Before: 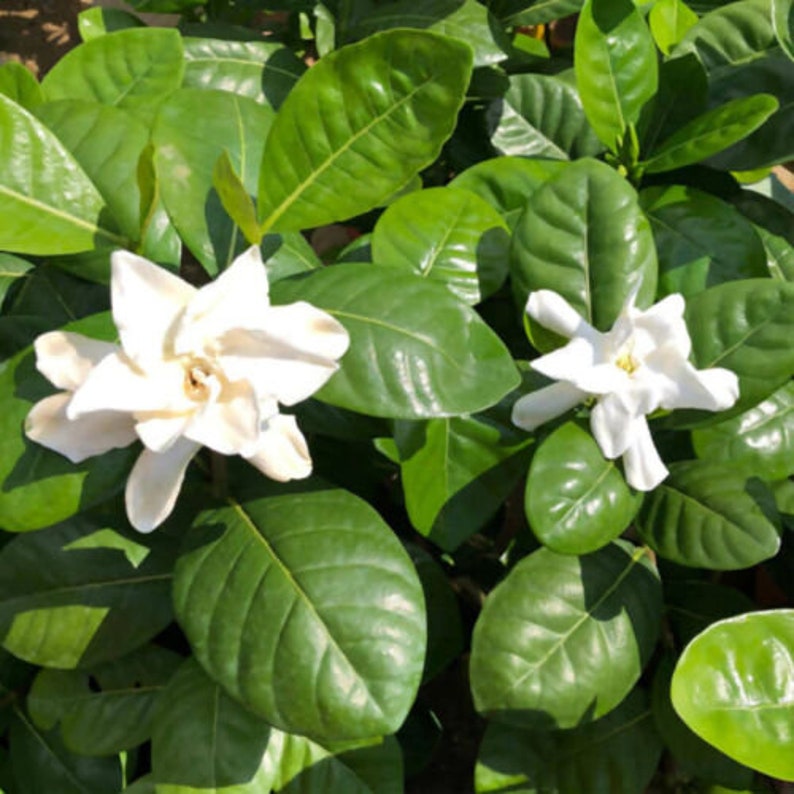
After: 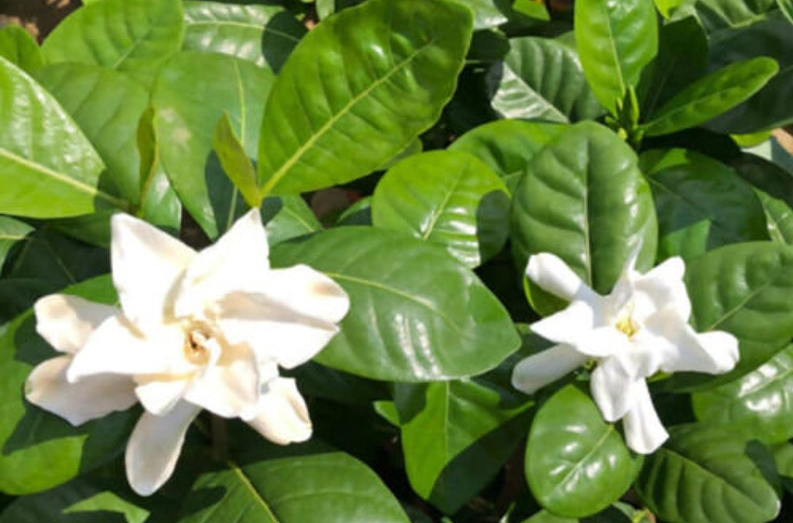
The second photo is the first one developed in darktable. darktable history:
crop and rotate: top 4.85%, bottom 29.2%
